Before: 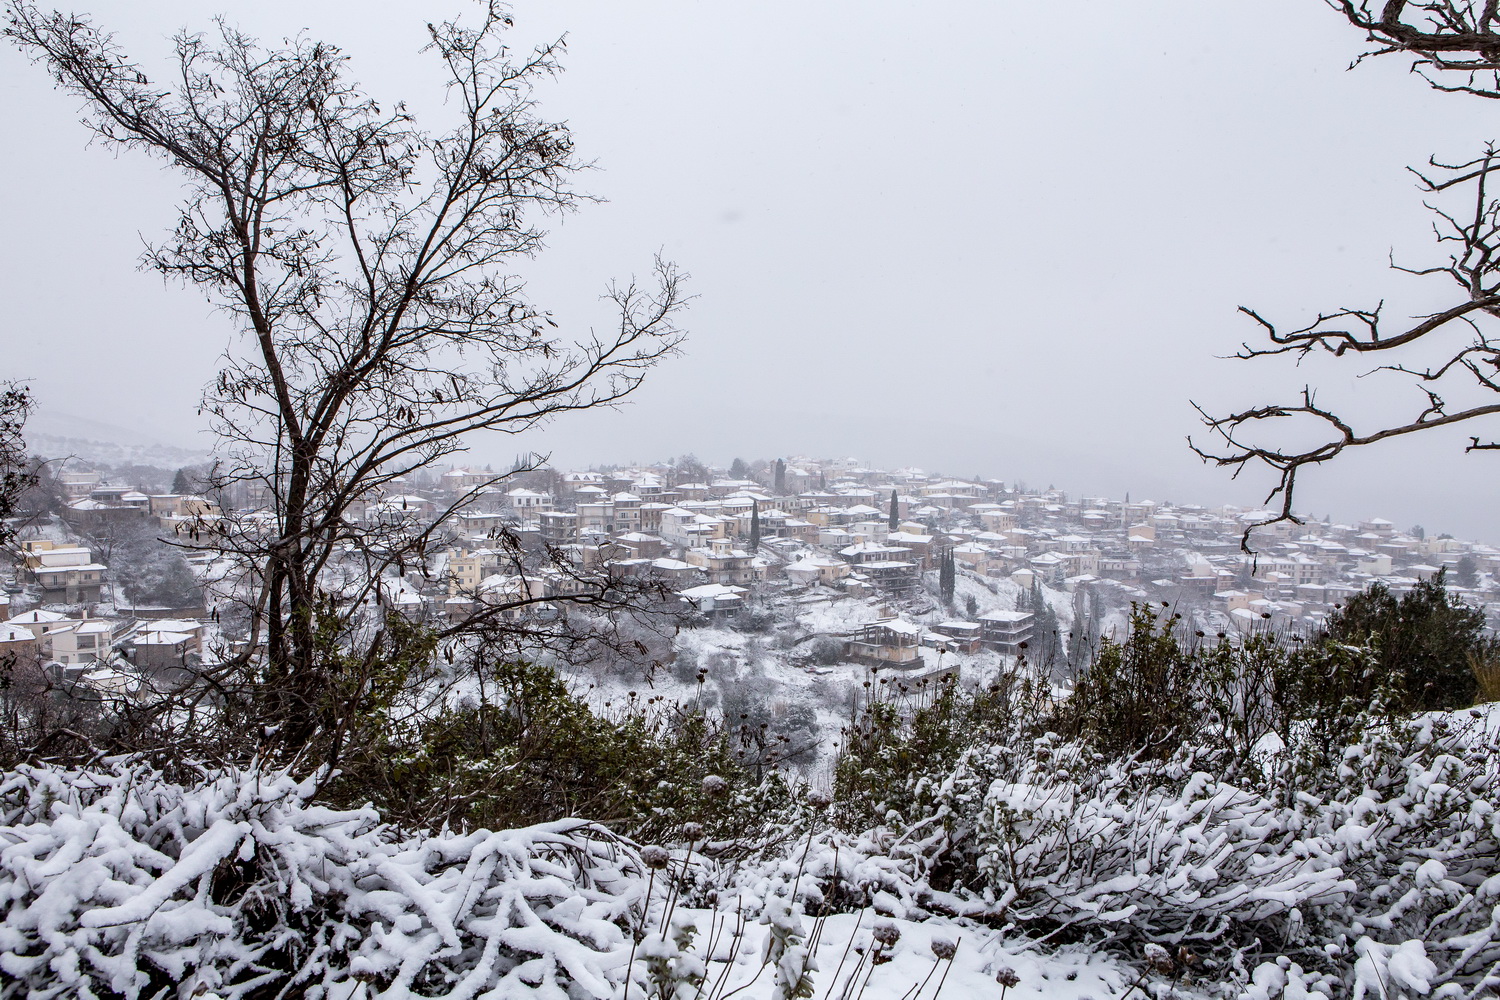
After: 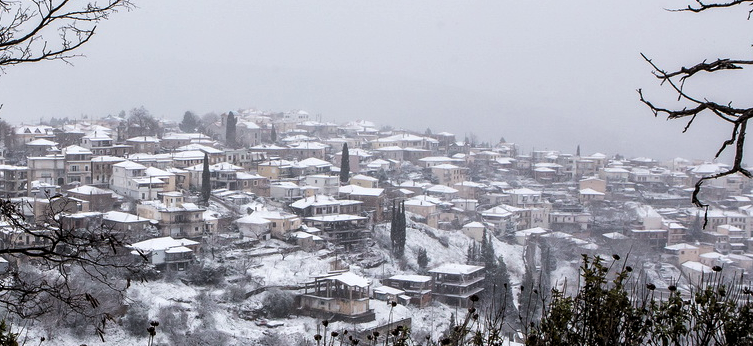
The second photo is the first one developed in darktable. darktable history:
crop: left 36.607%, top 34.735%, right 13.146%, bottom 30.611%
levels: levels [0.029, 0.545, 0.971]
